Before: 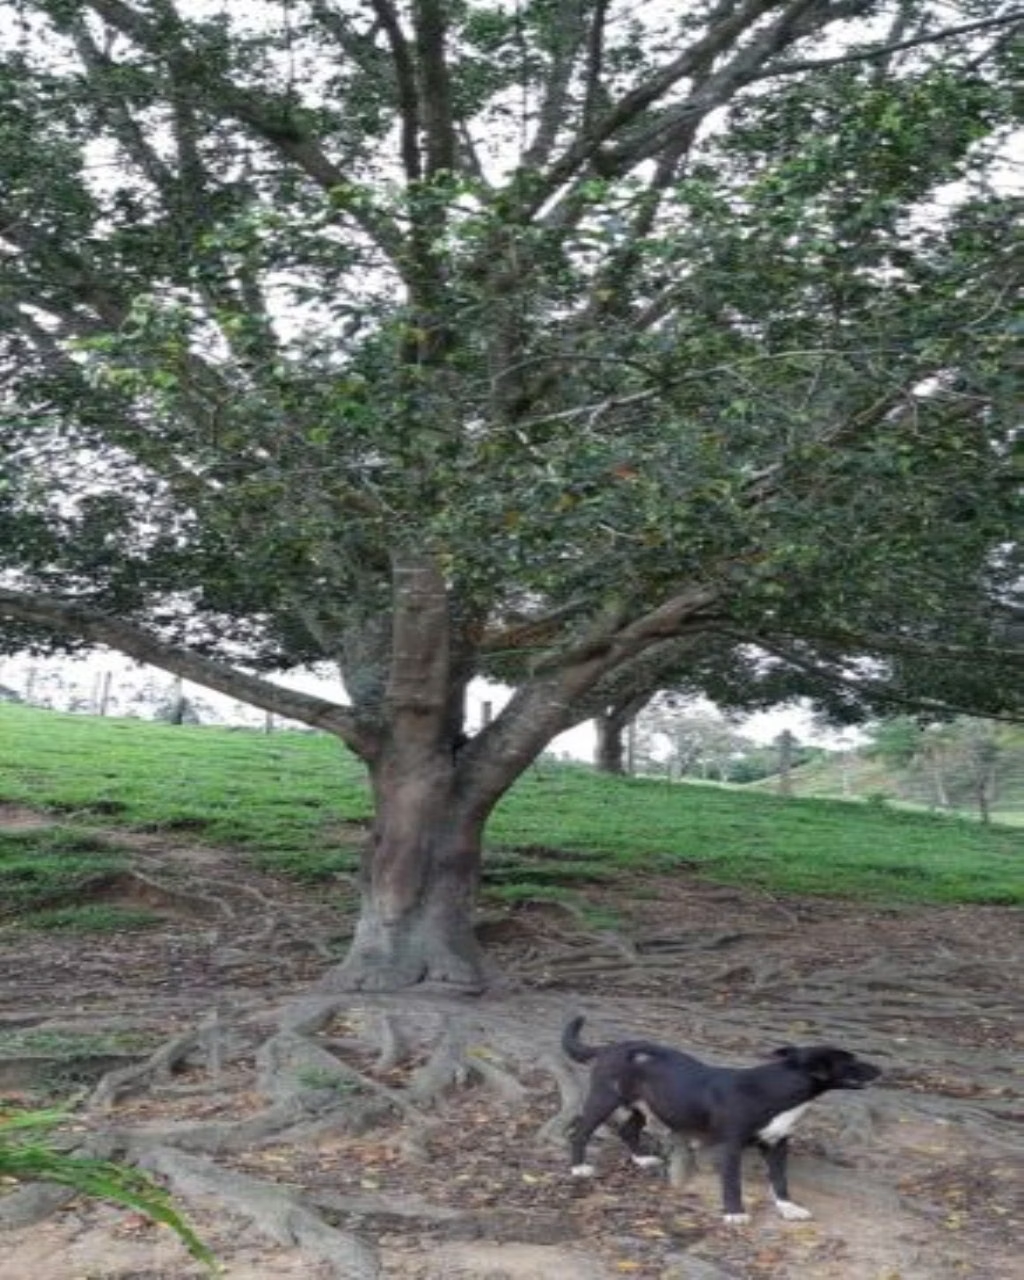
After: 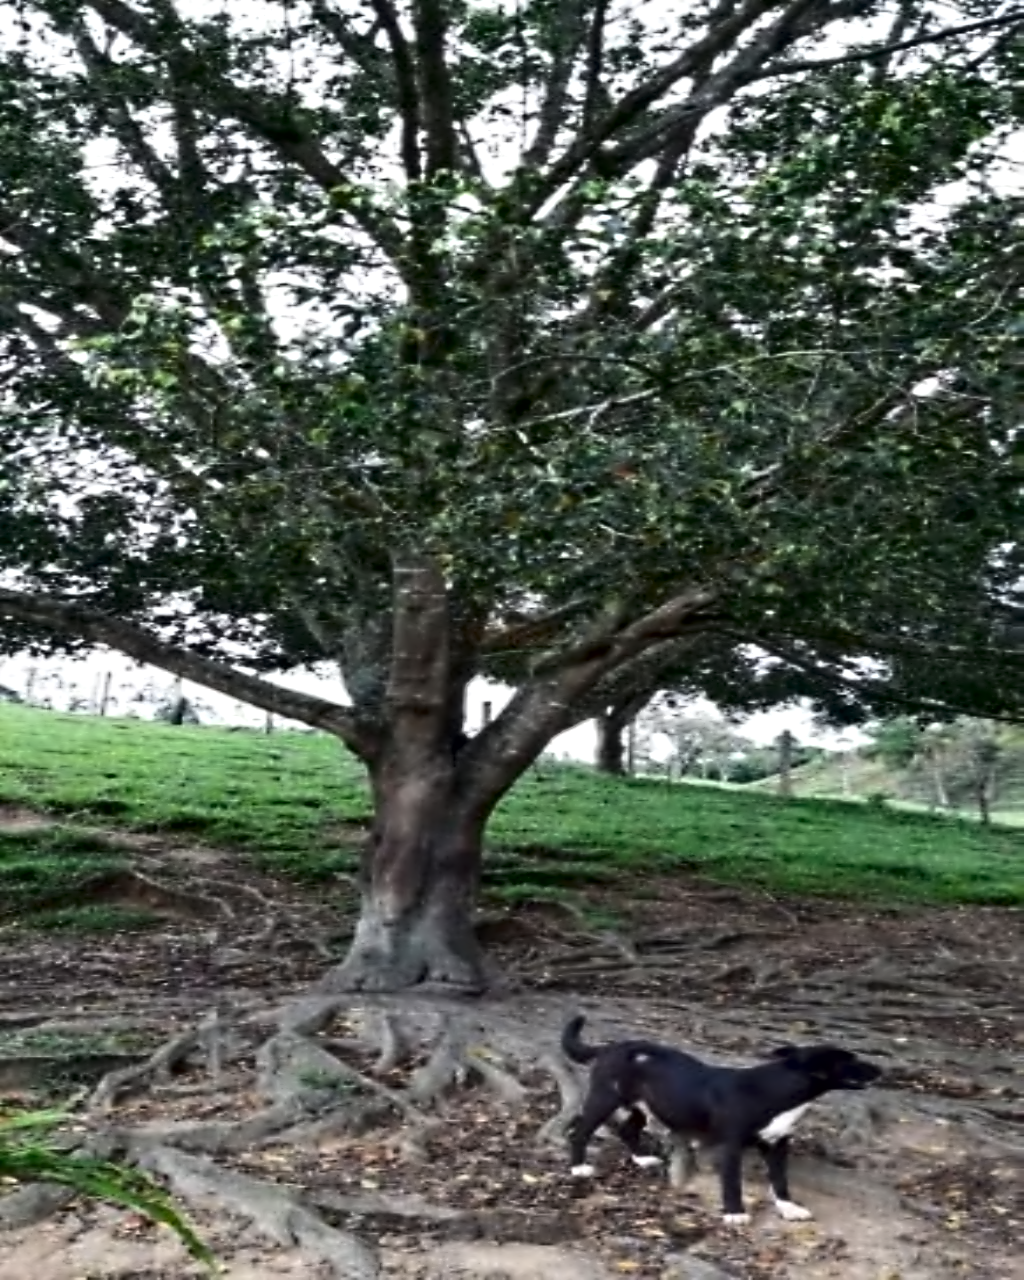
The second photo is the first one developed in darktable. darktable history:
contrast brightness saturation: contrast 0.2, brightness -0.11, saturation 0.097
contrast equalizer: octaves 7, y [[0.5, 0.542, 0.583, 0.625, 0.667, 0.708], [0.5 ×6], [0.5 ×6], [0, 0.033, 0.067, 0.1, 0.133, 0.167], [0, 0.05, 0.1, 0.15, 0.2, 0.25]]
exposure: compensate highlight preservation false
